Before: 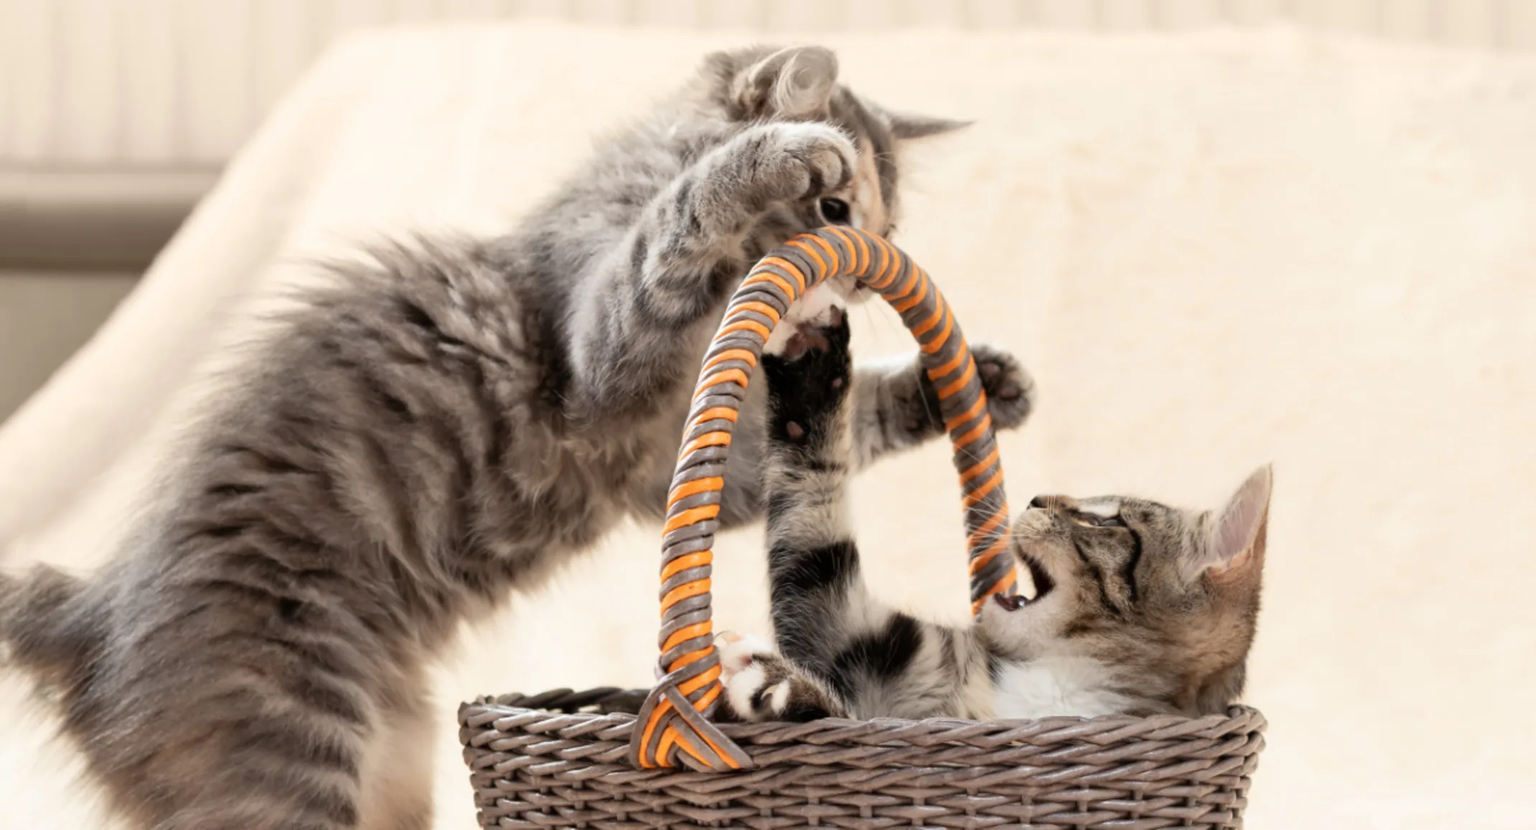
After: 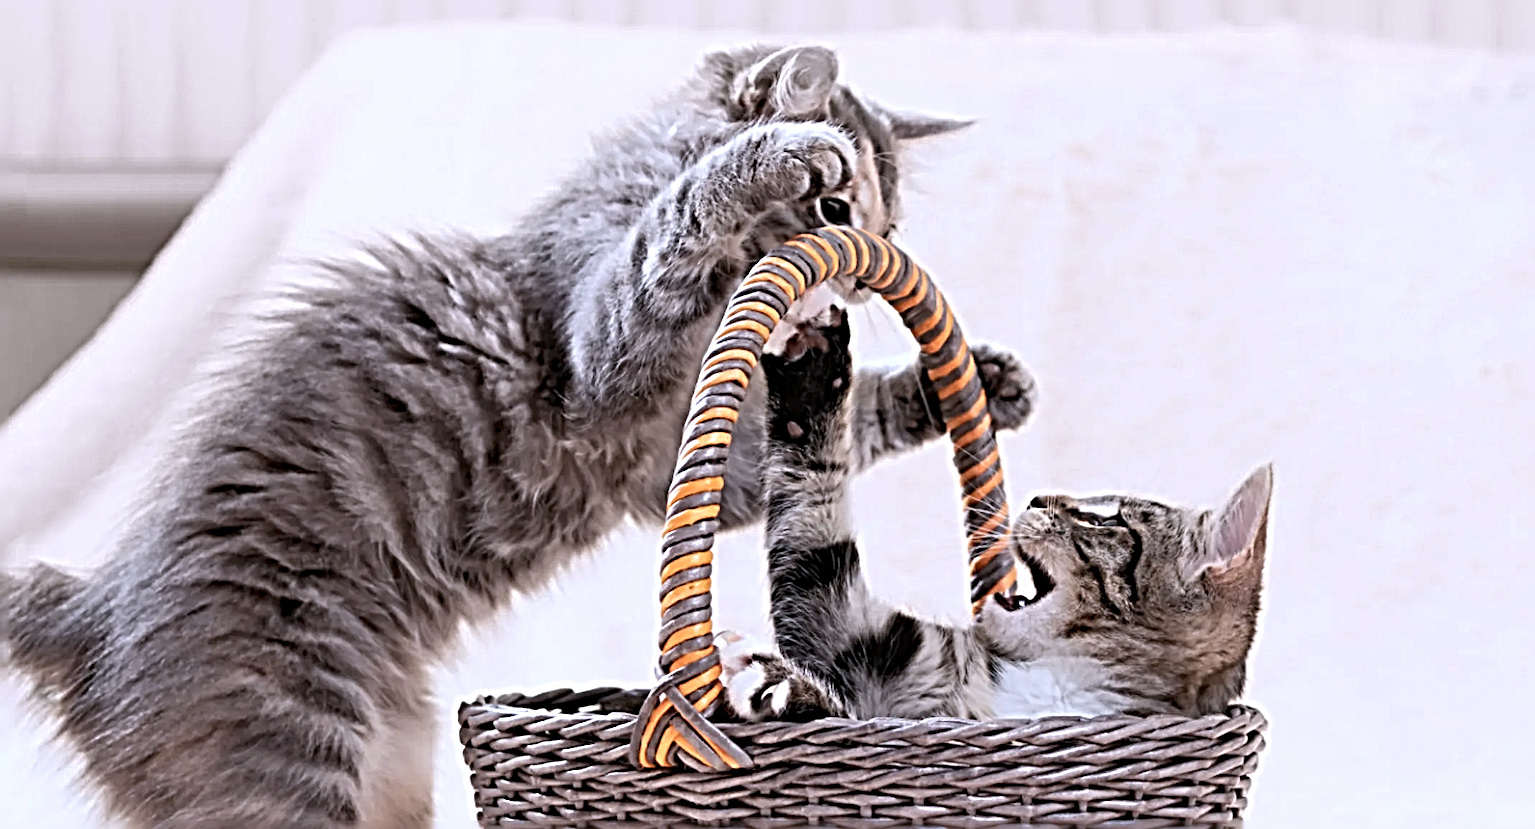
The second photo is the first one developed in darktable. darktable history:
sharpen: radius 6.296, amount 1.799, threshold 0.128
color calibration: gray › normalize channels true, illuminant custom, x 0.373, y 0.388, temperature 4257.51 K, gamut compression 0.028
